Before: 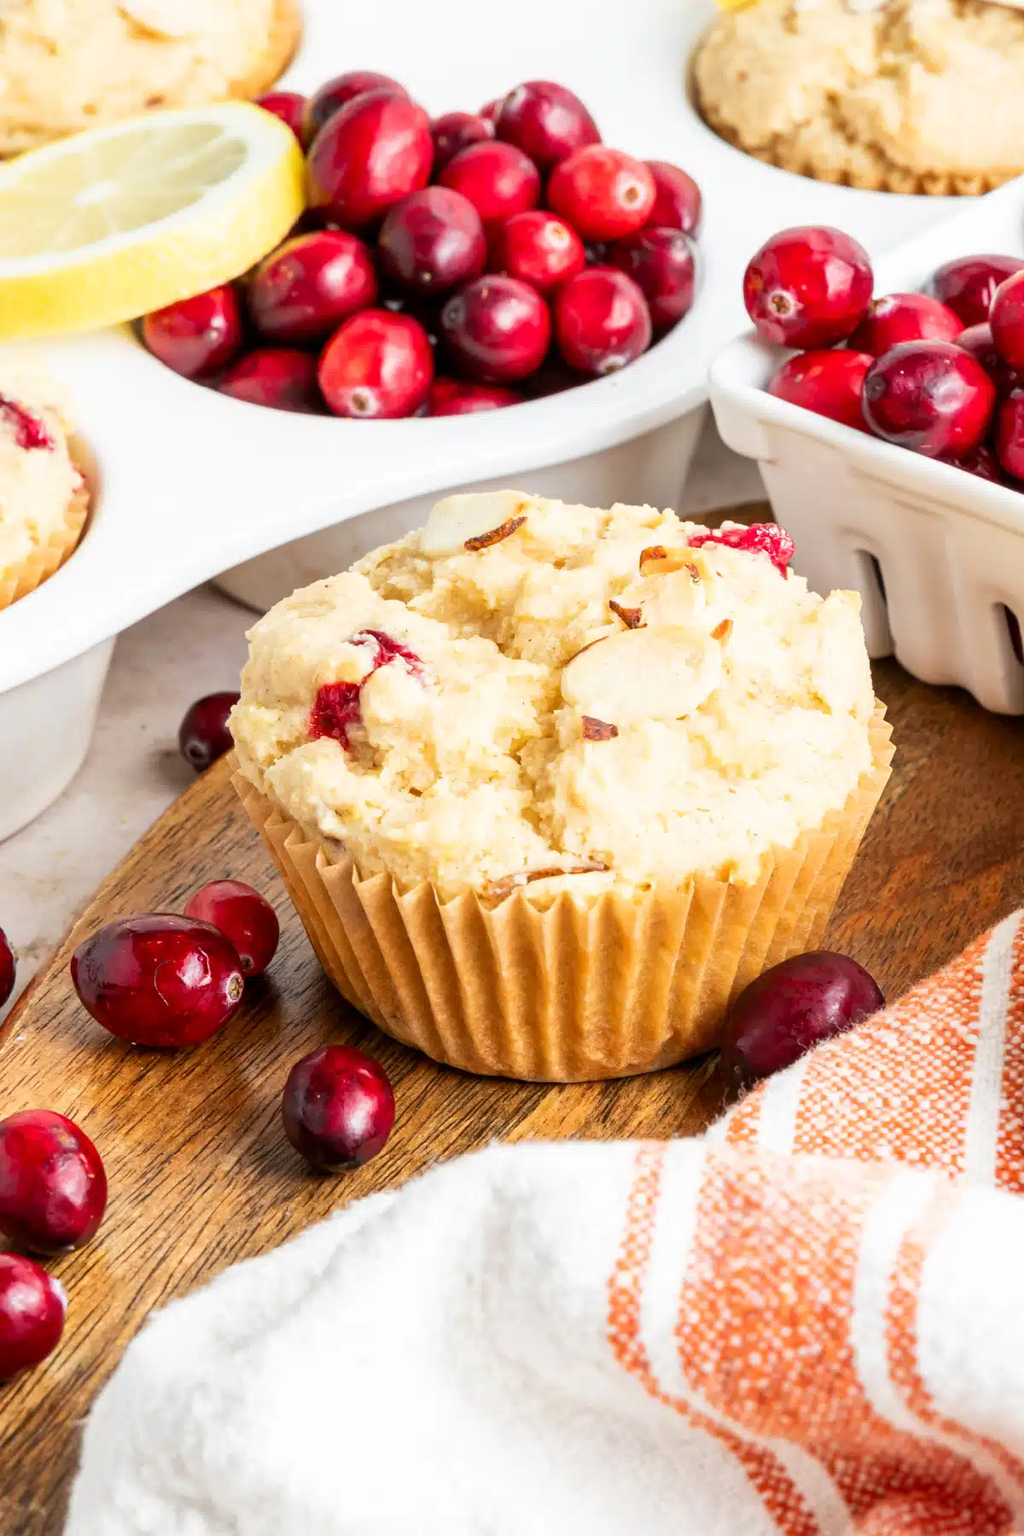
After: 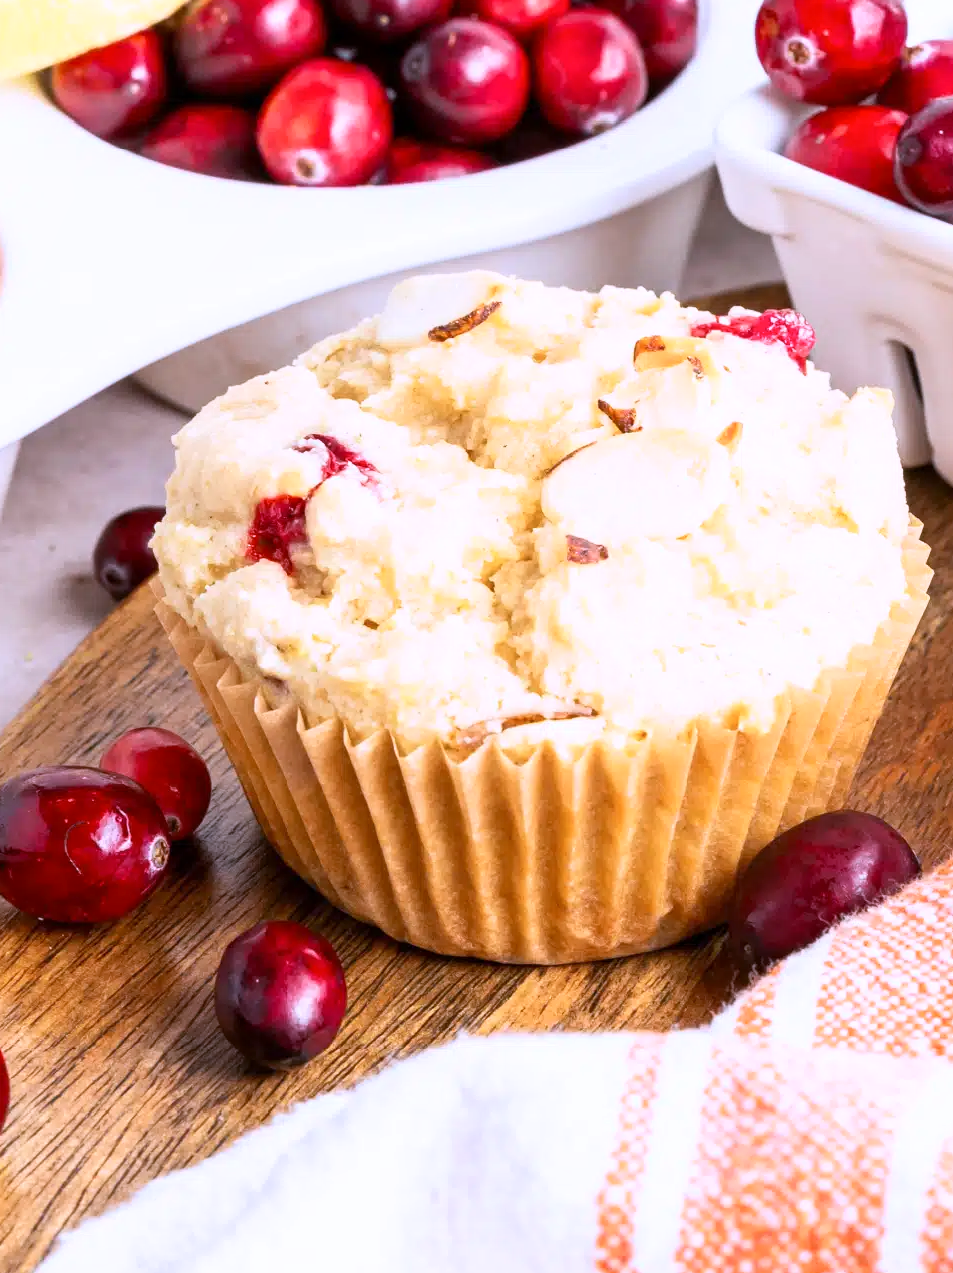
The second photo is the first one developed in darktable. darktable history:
color calibration: output R [1.063, -0.012, -0.003, 0], output B [-0.079, 0.047, 1, 0], illuminant custom, x 0.389, y 0.387, temperature 3838.64 K
crop: left 9.712%, top 16.928%, right 10.845%, bottom 12.332%
shadows and highlights: shadows 0, highlights 40
